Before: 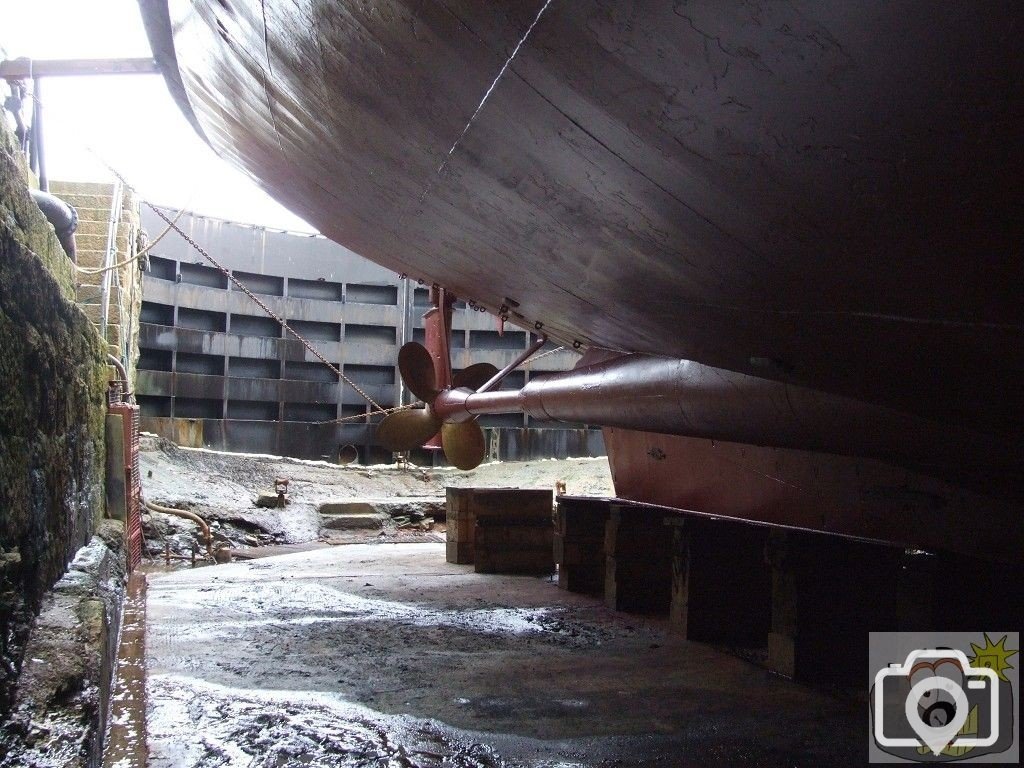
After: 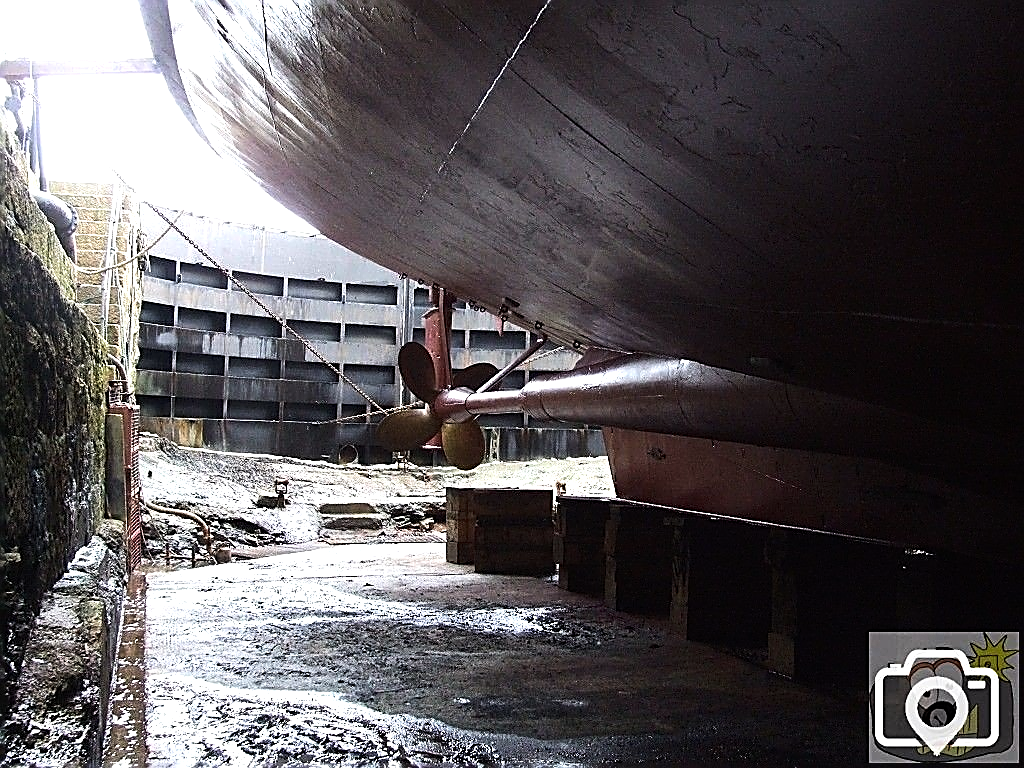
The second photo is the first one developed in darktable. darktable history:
tone equalizer: -8 EV -0.761 EV, -7 EV -0.682 EV, -6 EV -0.622 EV, -5 EV -0.36 EV, -3 EV 0.394 EV, -2 EV 0.6 EV, -1 EV 0.696 EV, +0 EV 0.78 EV, edges refinement/feathering 500, mask exposure compensation -1.57 EV, preserve details no
sharpen: radius 1.649, amount 1.279
